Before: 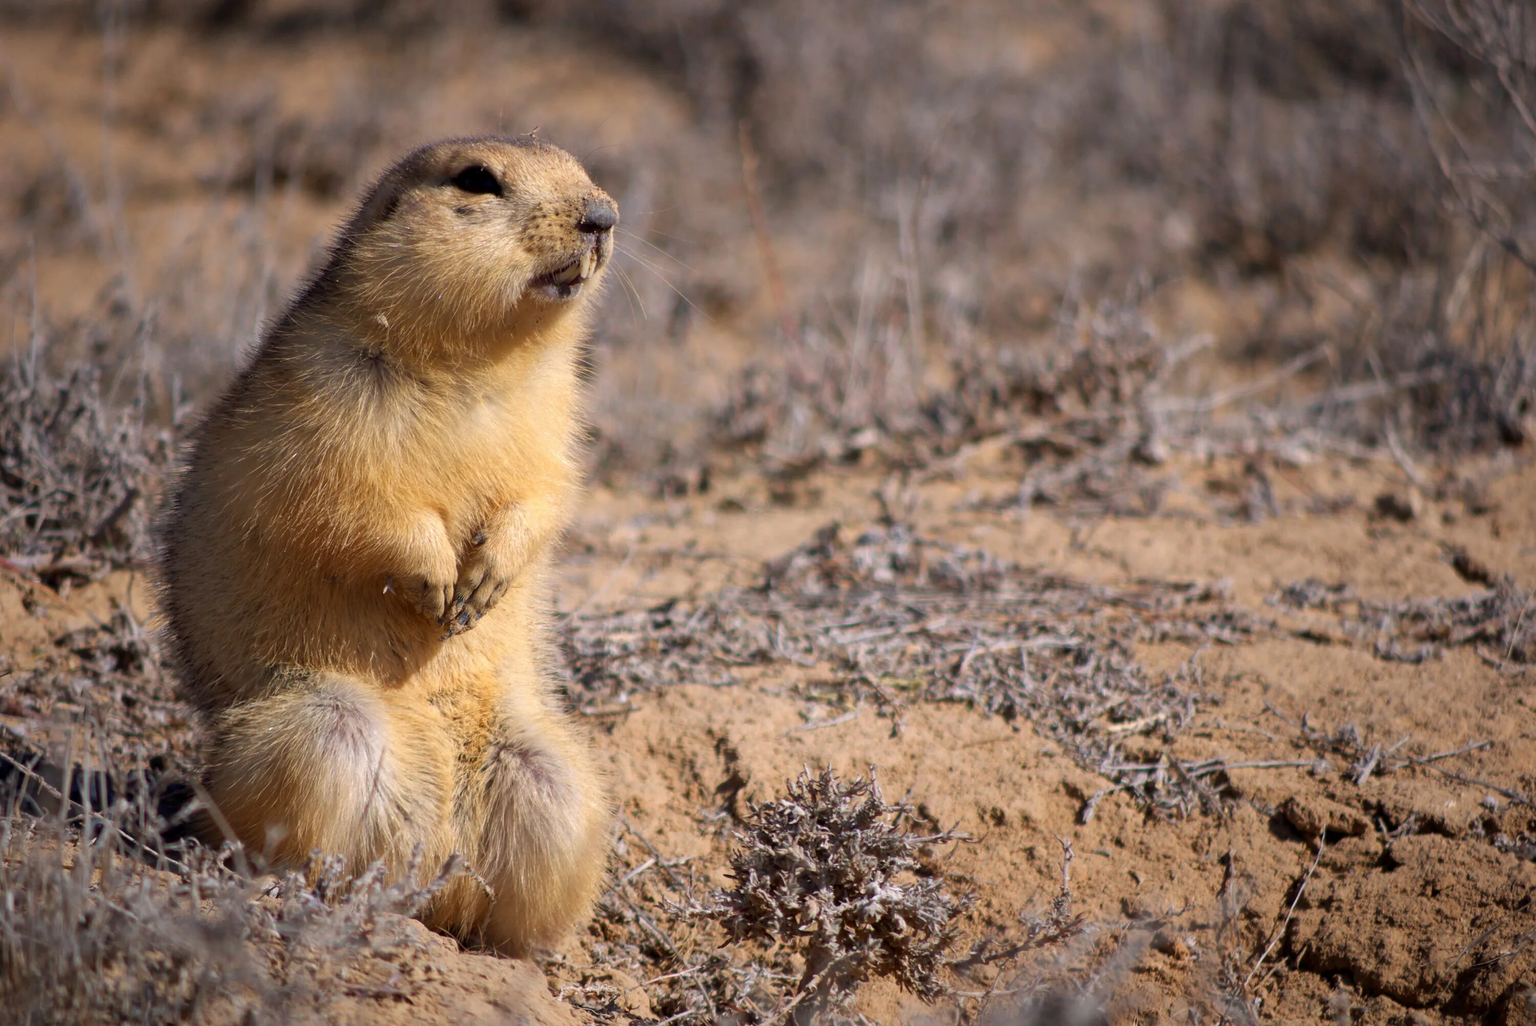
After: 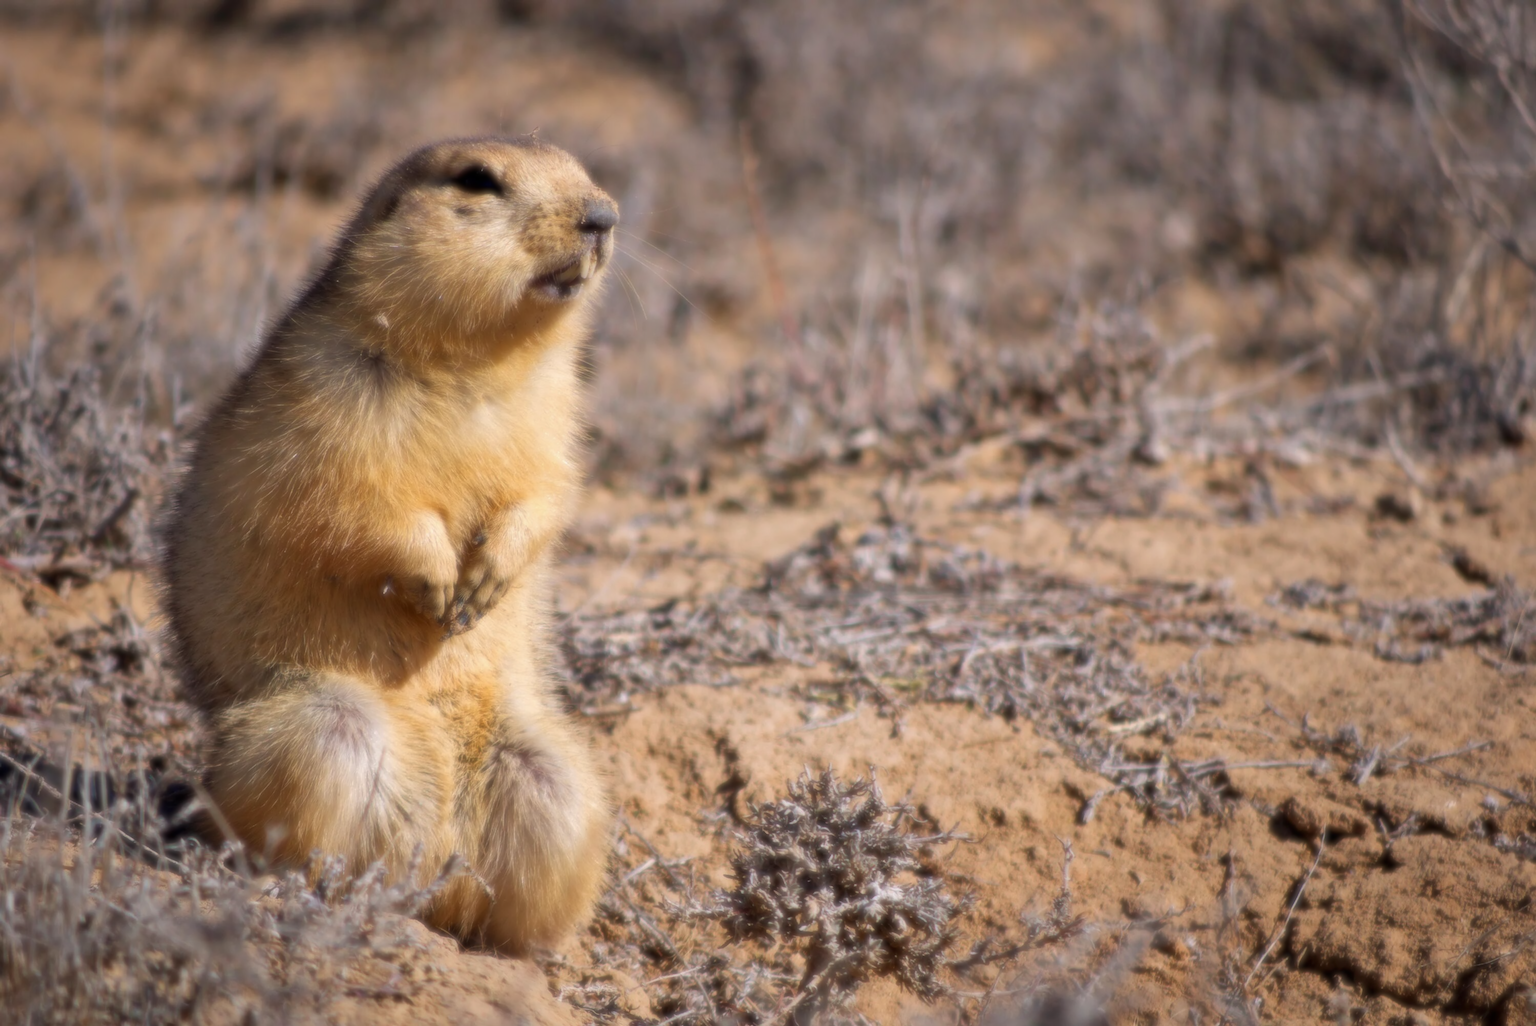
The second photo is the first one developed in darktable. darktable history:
white balance: emerald 1
shadows and highlights: shadows color adjustment 97.66%, soften with gaussian
soften: size 8.67%, mix 49%
